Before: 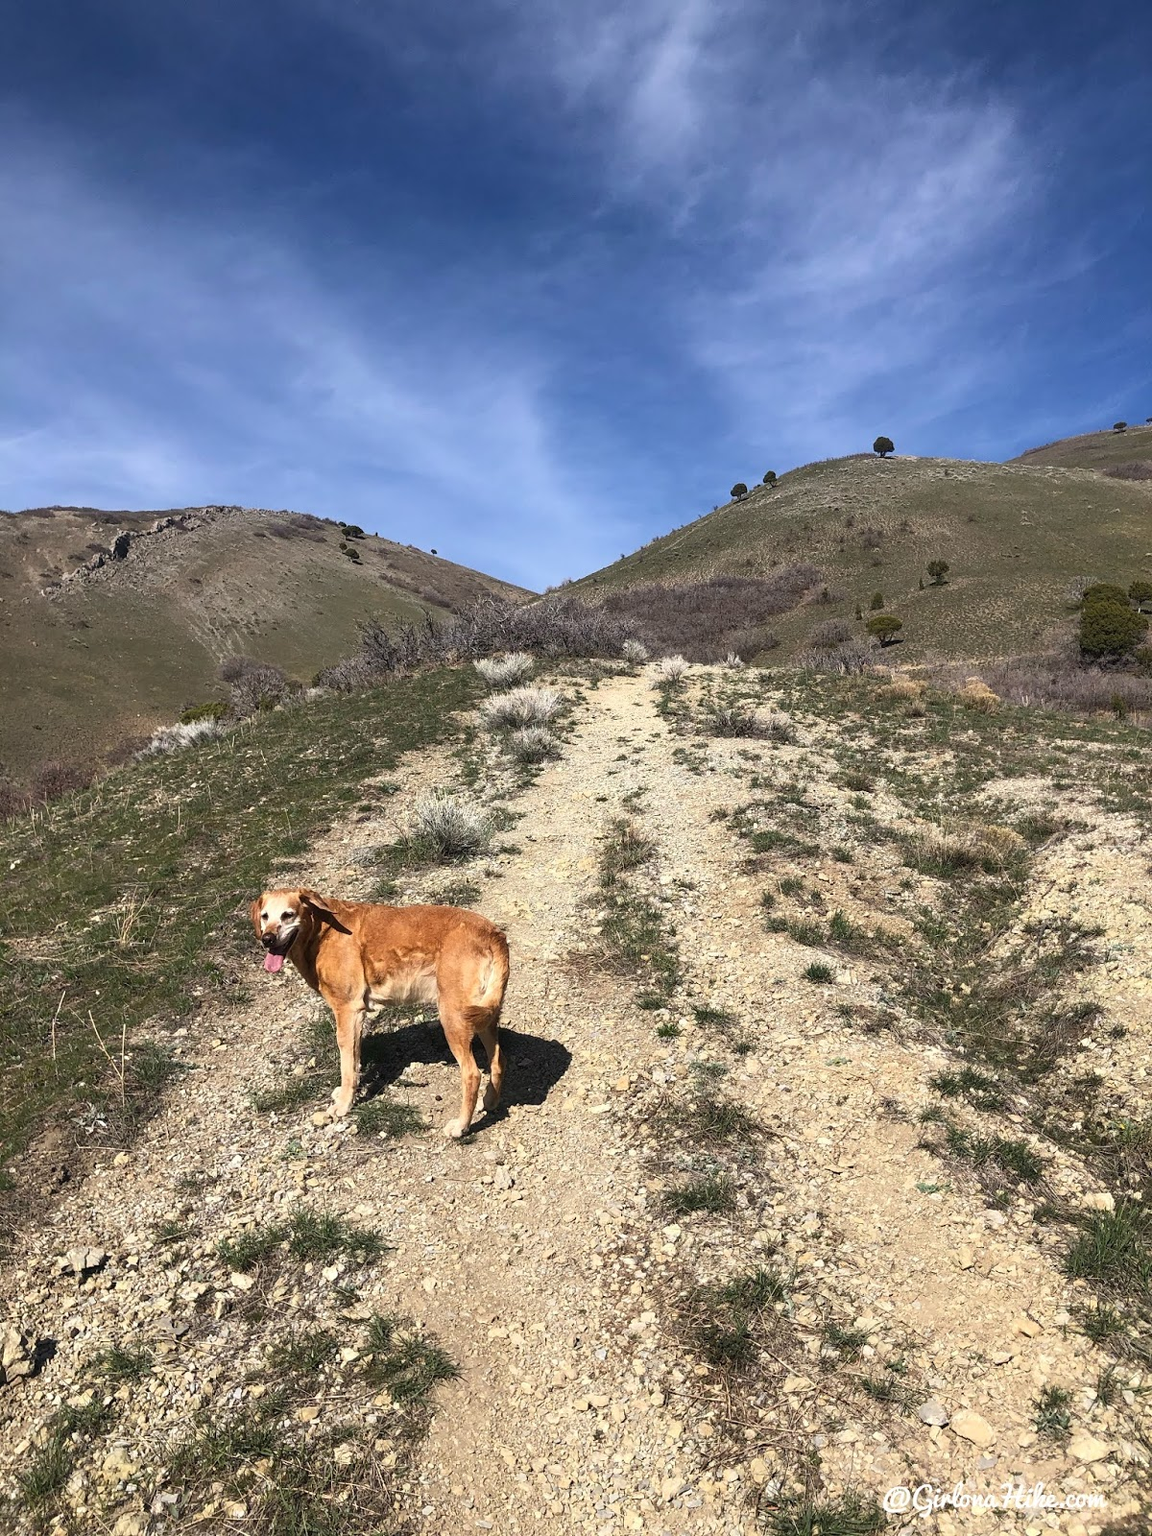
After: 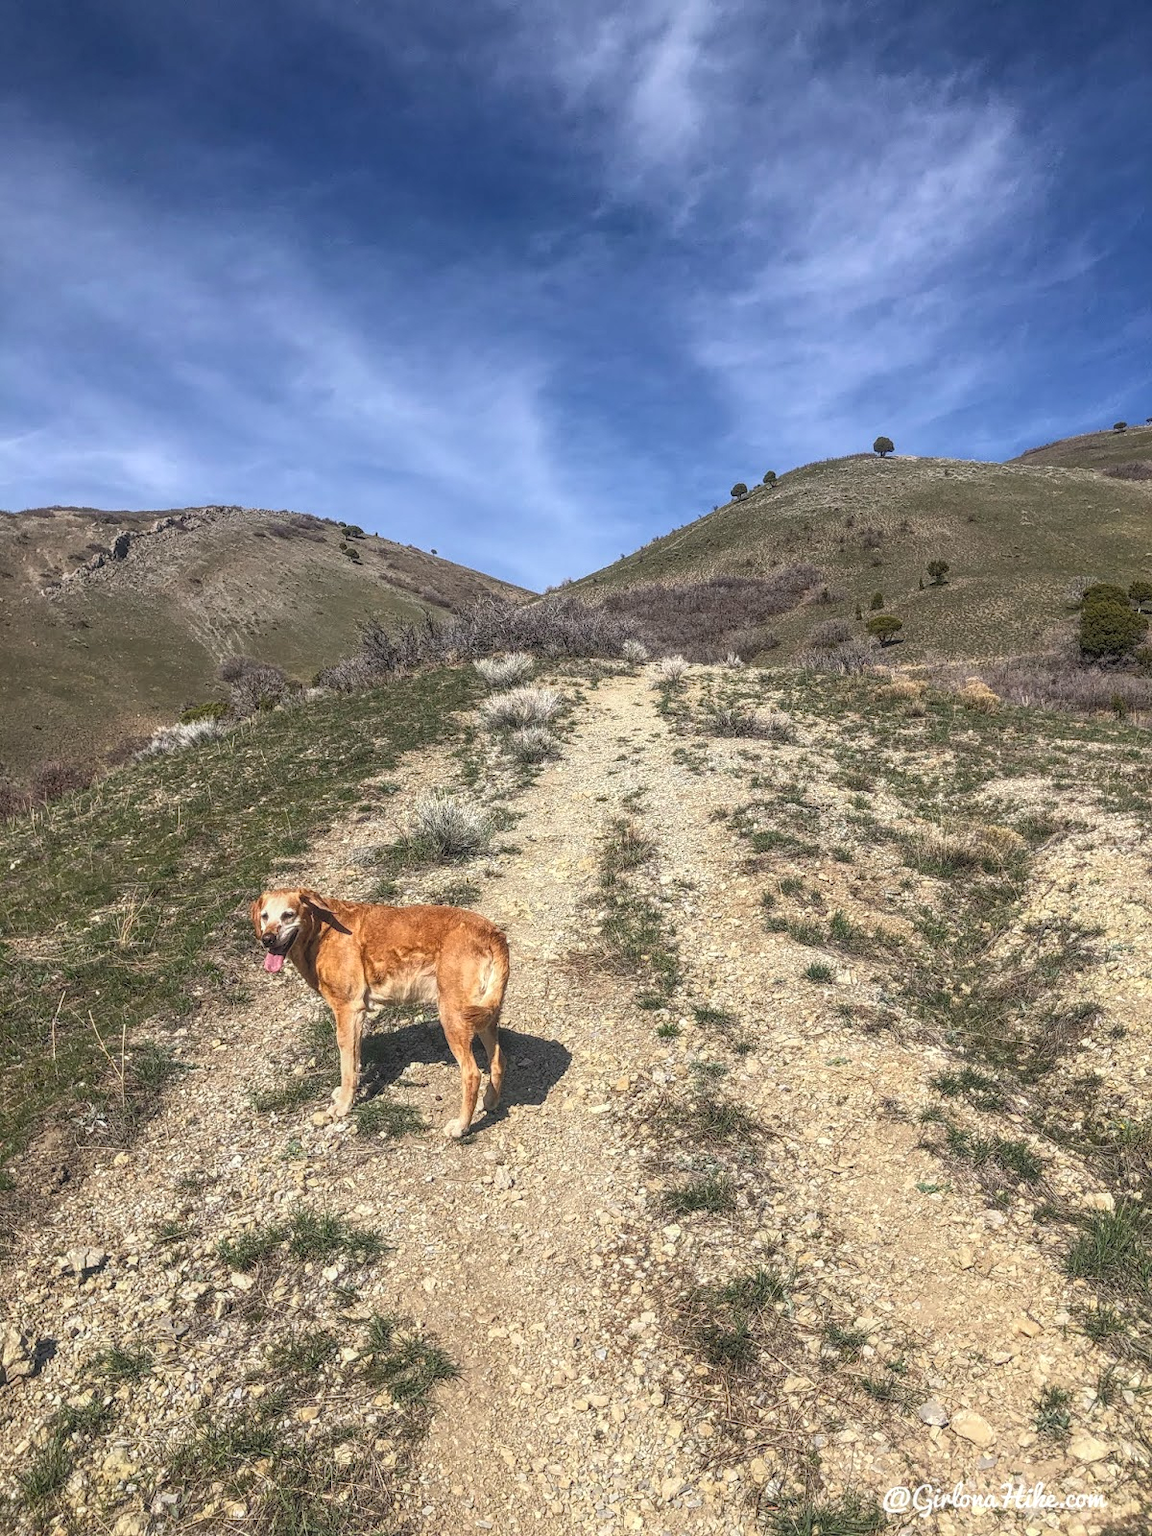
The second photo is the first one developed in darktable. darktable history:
local contrast: highlights 67%, shadows 33%, detail 167%, midtone range 0.2
